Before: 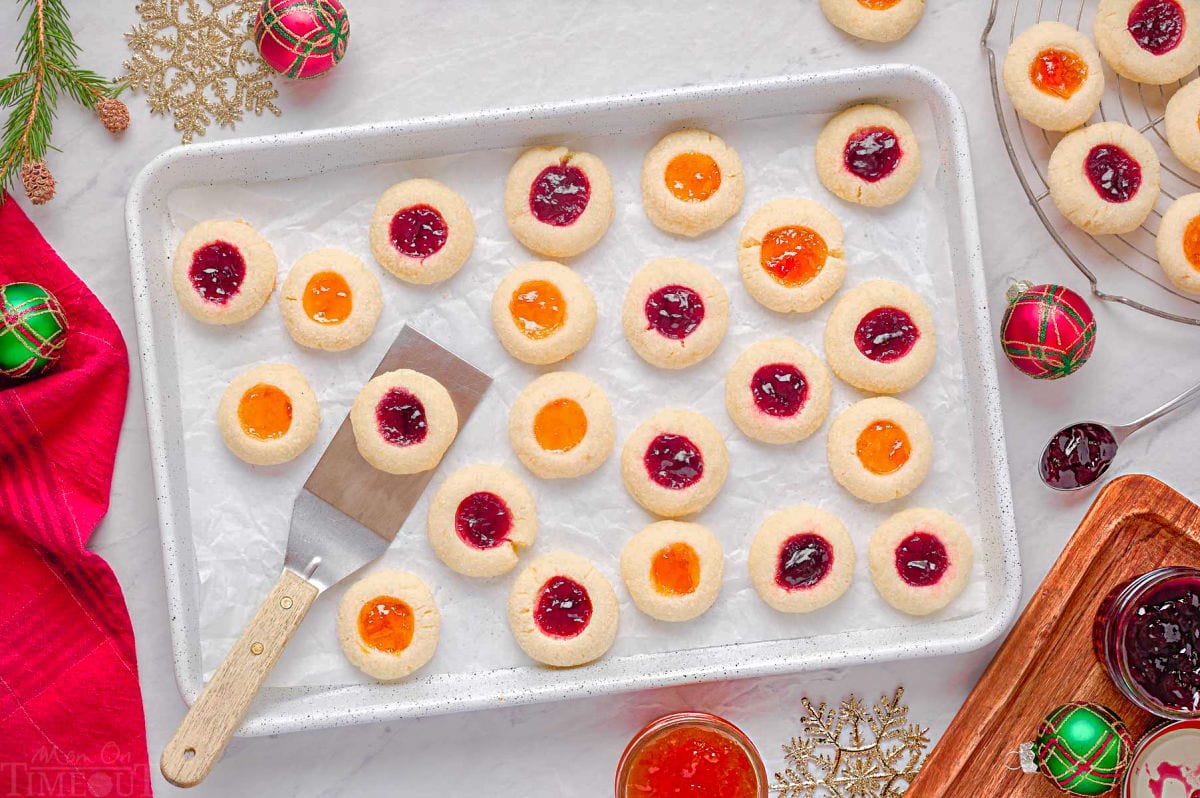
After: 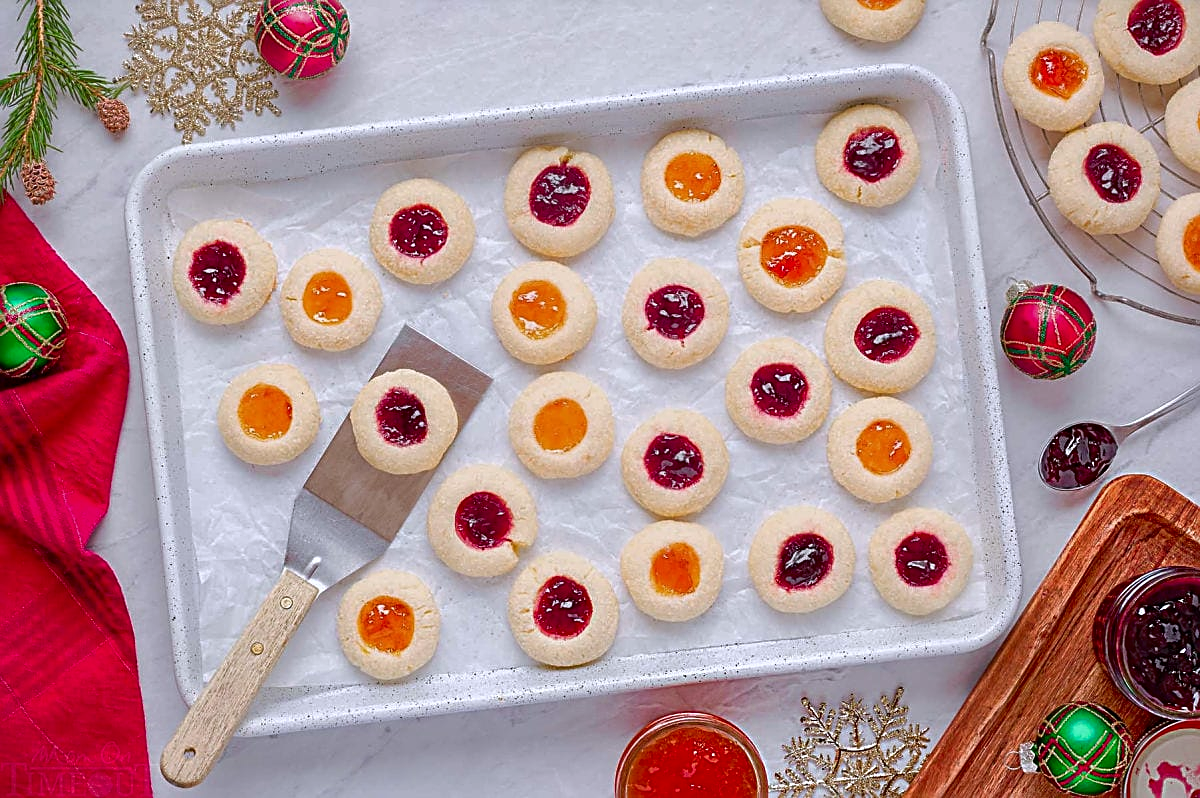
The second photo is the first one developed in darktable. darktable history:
color calibration: illuminant as shot in camera, x 0.358, y 0.373, temperature 4628.91 K
sharpen: amount 0.563
contrast brightness saturation: brightness -0.096
exposure: black level correction 0.002, exposure -0.099 EV, compensate exposure bias true, compensate highlight preservation false
